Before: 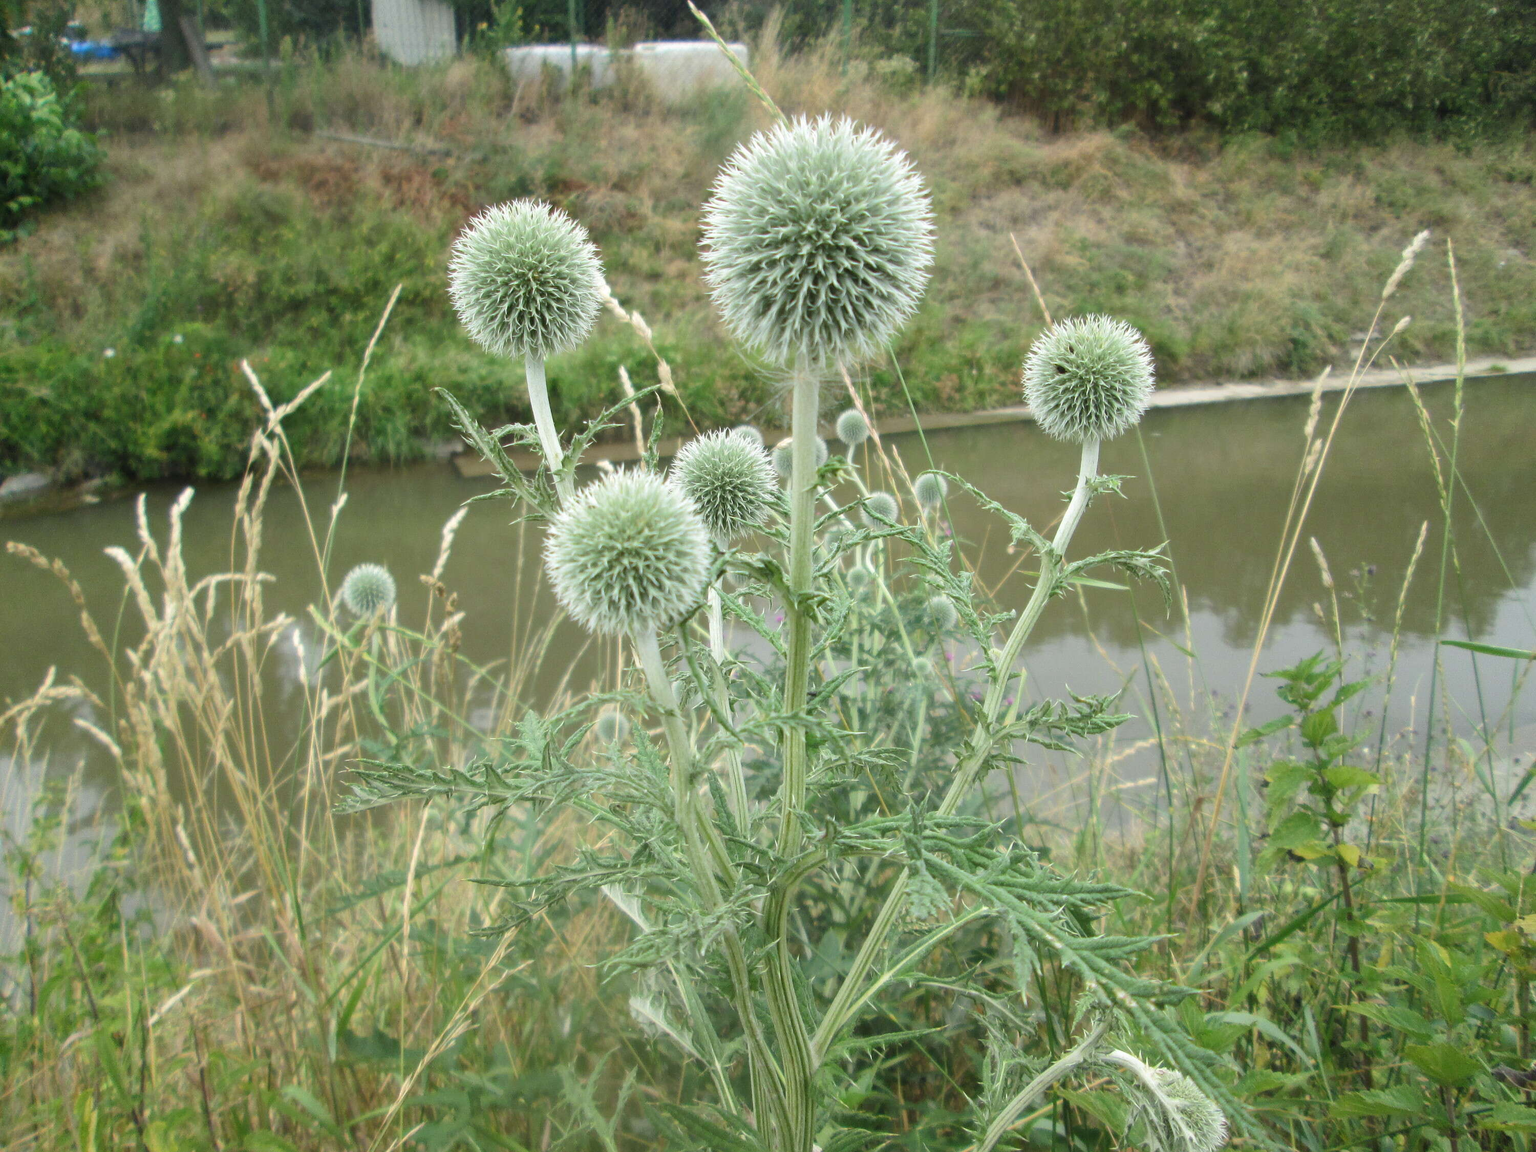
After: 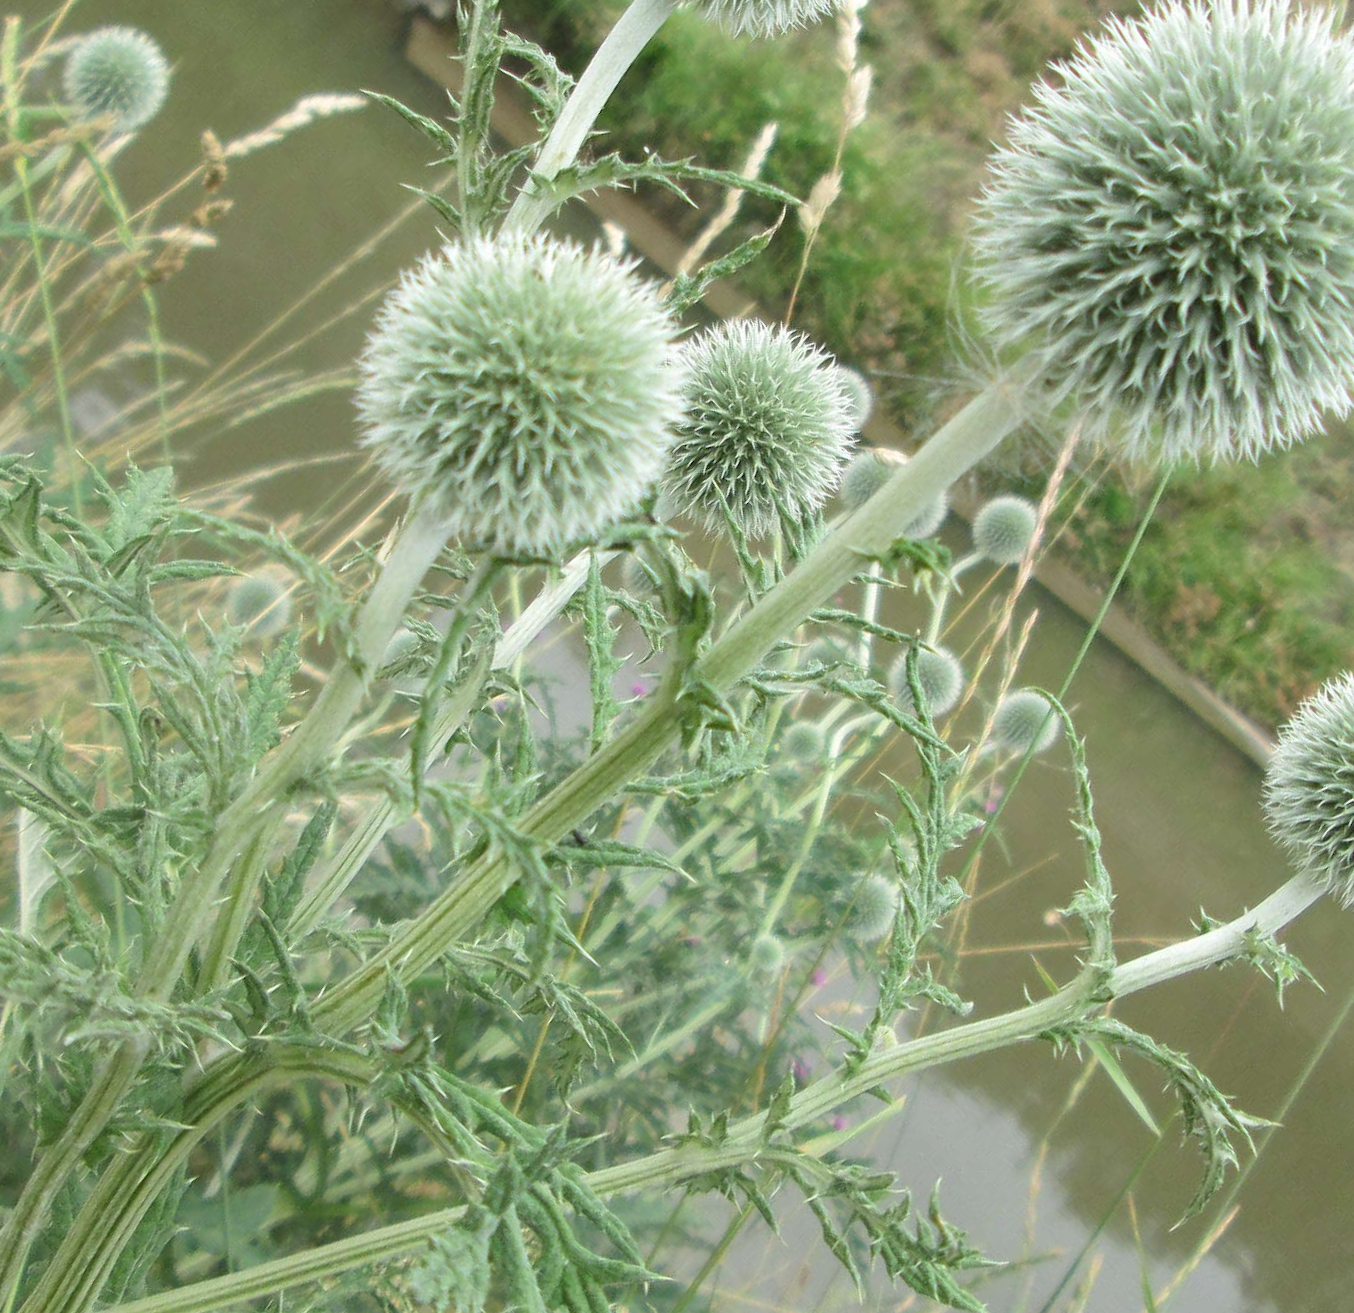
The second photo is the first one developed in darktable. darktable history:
crop and rotate: angle -45.52°, top 16.272%, right 0.832%, bottom 11.599%
